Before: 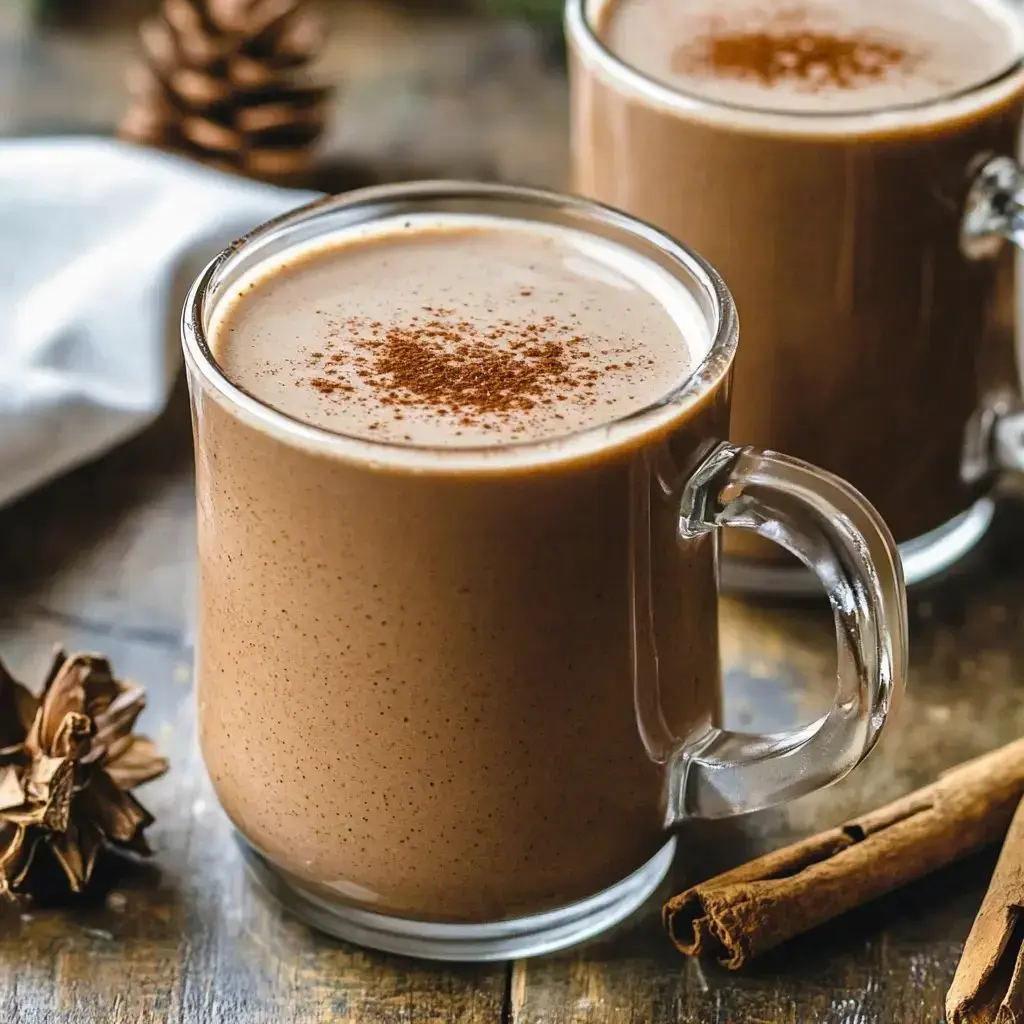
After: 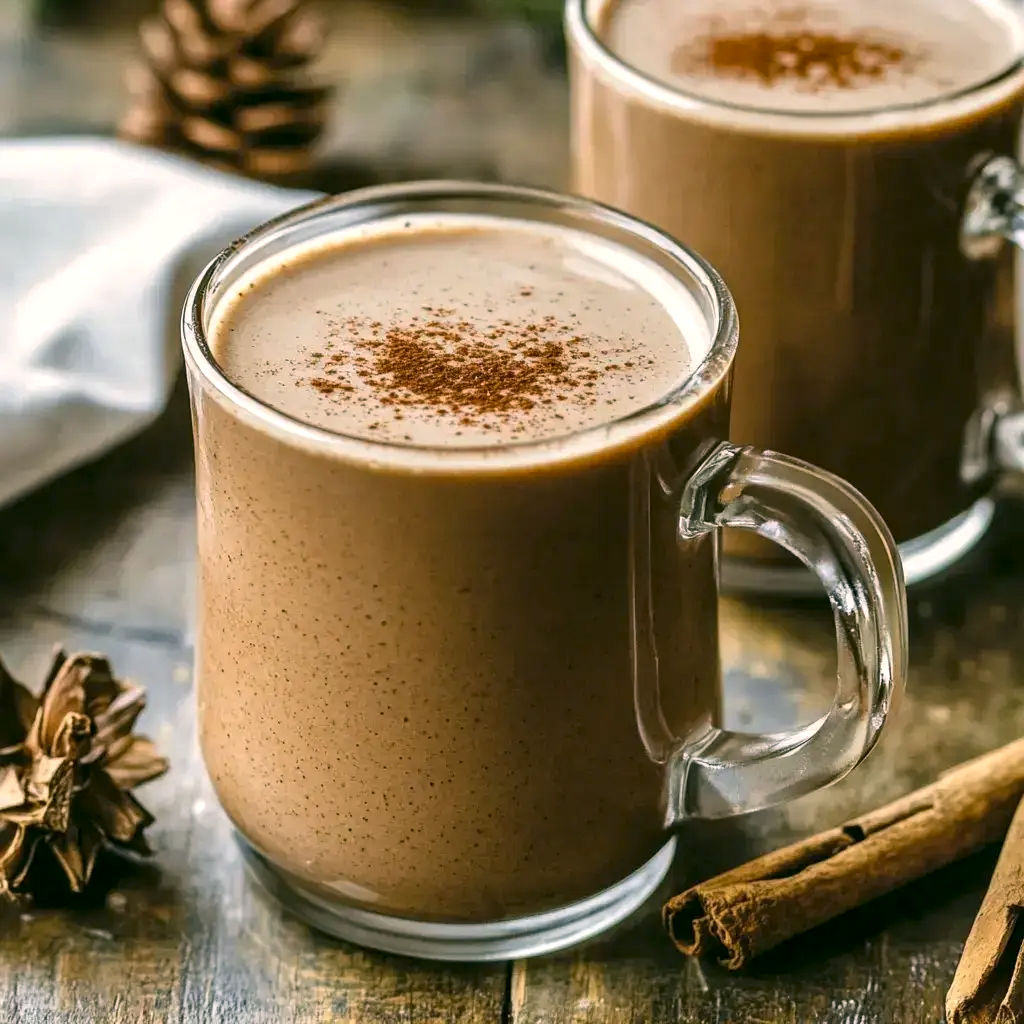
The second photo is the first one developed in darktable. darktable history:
color zones: curves: ch2 [(0, 0.5) (0.143, 0.5) (0.286, 0.489) (0.415, 0.421) (0.571, 0.5) (0.714, 0.5) (0.857, 0.5) (1, 0.5)]
local contrast: highlights 100%, shadows 100%, detail 131%, midtone range 0.2
color correction: highlights a* 4.02, highlights b* 4.98, shadows a* -7.55, shadows b* 4.98
